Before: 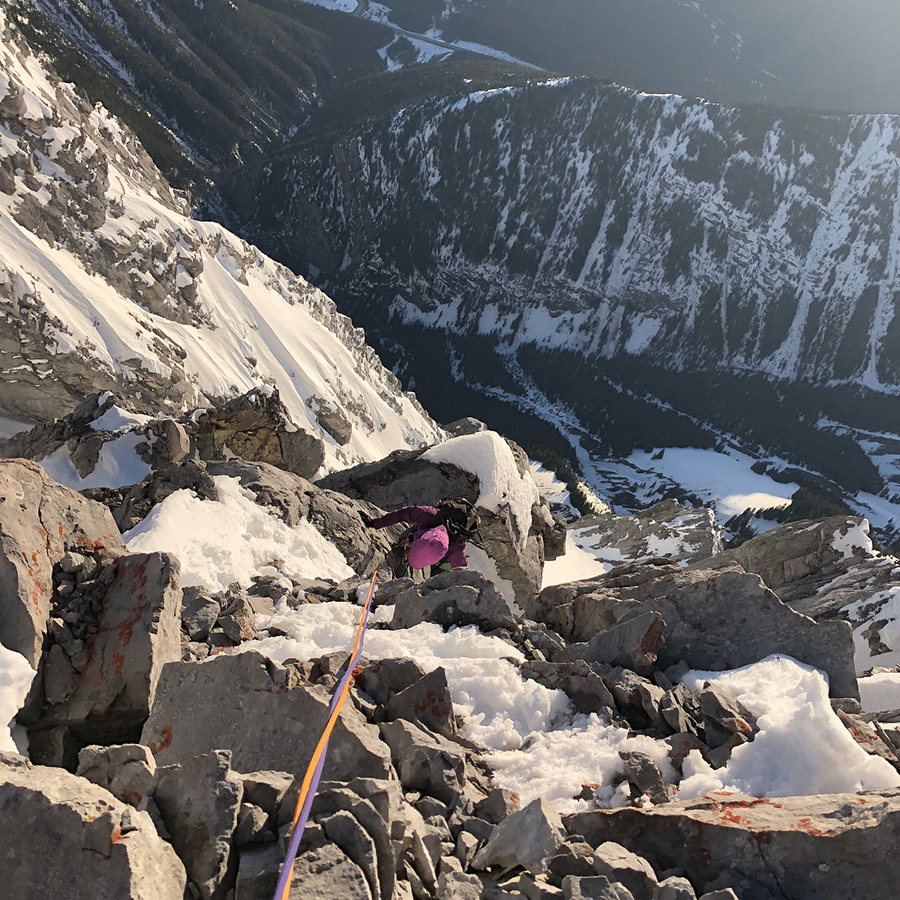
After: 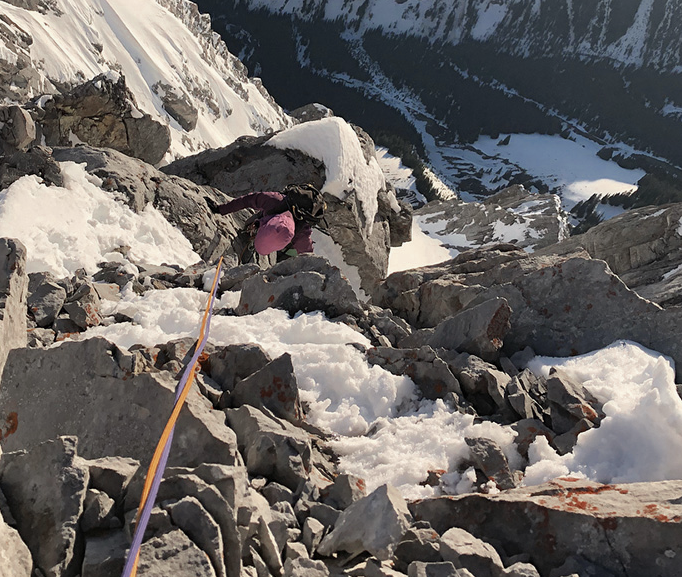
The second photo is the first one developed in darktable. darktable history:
exposure: exposure -0.044 EV, compensate exposure bias true, compensate highlight preservation false
color zones: curves: ch0 [(0, 0.5) (0.125, 0.4) (0.25, 0.5) (0.375, 0.4) (0.5, 0.4) (0.625, 0.35) (0.75, 0.35) (0.875, 0.5)]; ch1 [(0, 0.35) (0.125, 0.45) (0.25, 0.35) (0.375, 0.35) (0.5, 0.35) (0.625, 0.35) (0.75, 0.45) (0.875, 0.35)]; ch2 [(0, 0.6) (0.125, 0.5) (0.25, 0.5) (0.375, 0.6) (0.5, 0.6) (0.625, 0.5) (0.75, 0.5) (0.875, 0.5)]
crop and rotate: left 17.217%, top 34.939%, right 6.899%, bottom 0.878%
